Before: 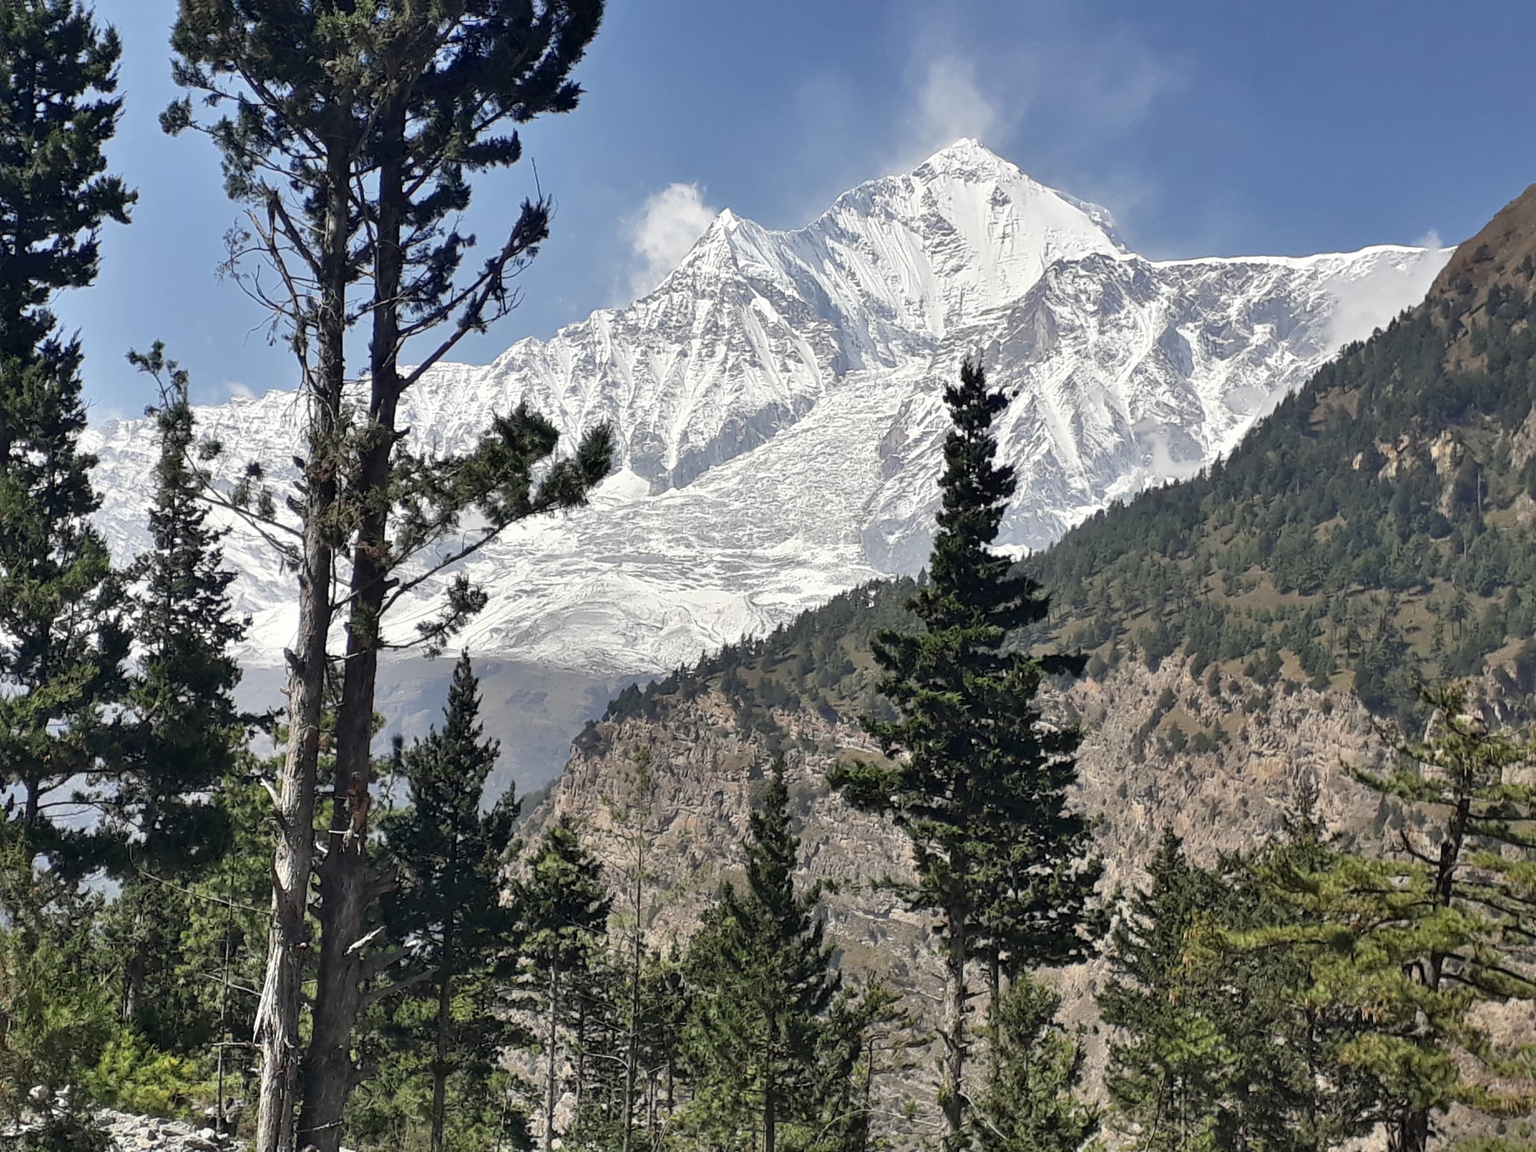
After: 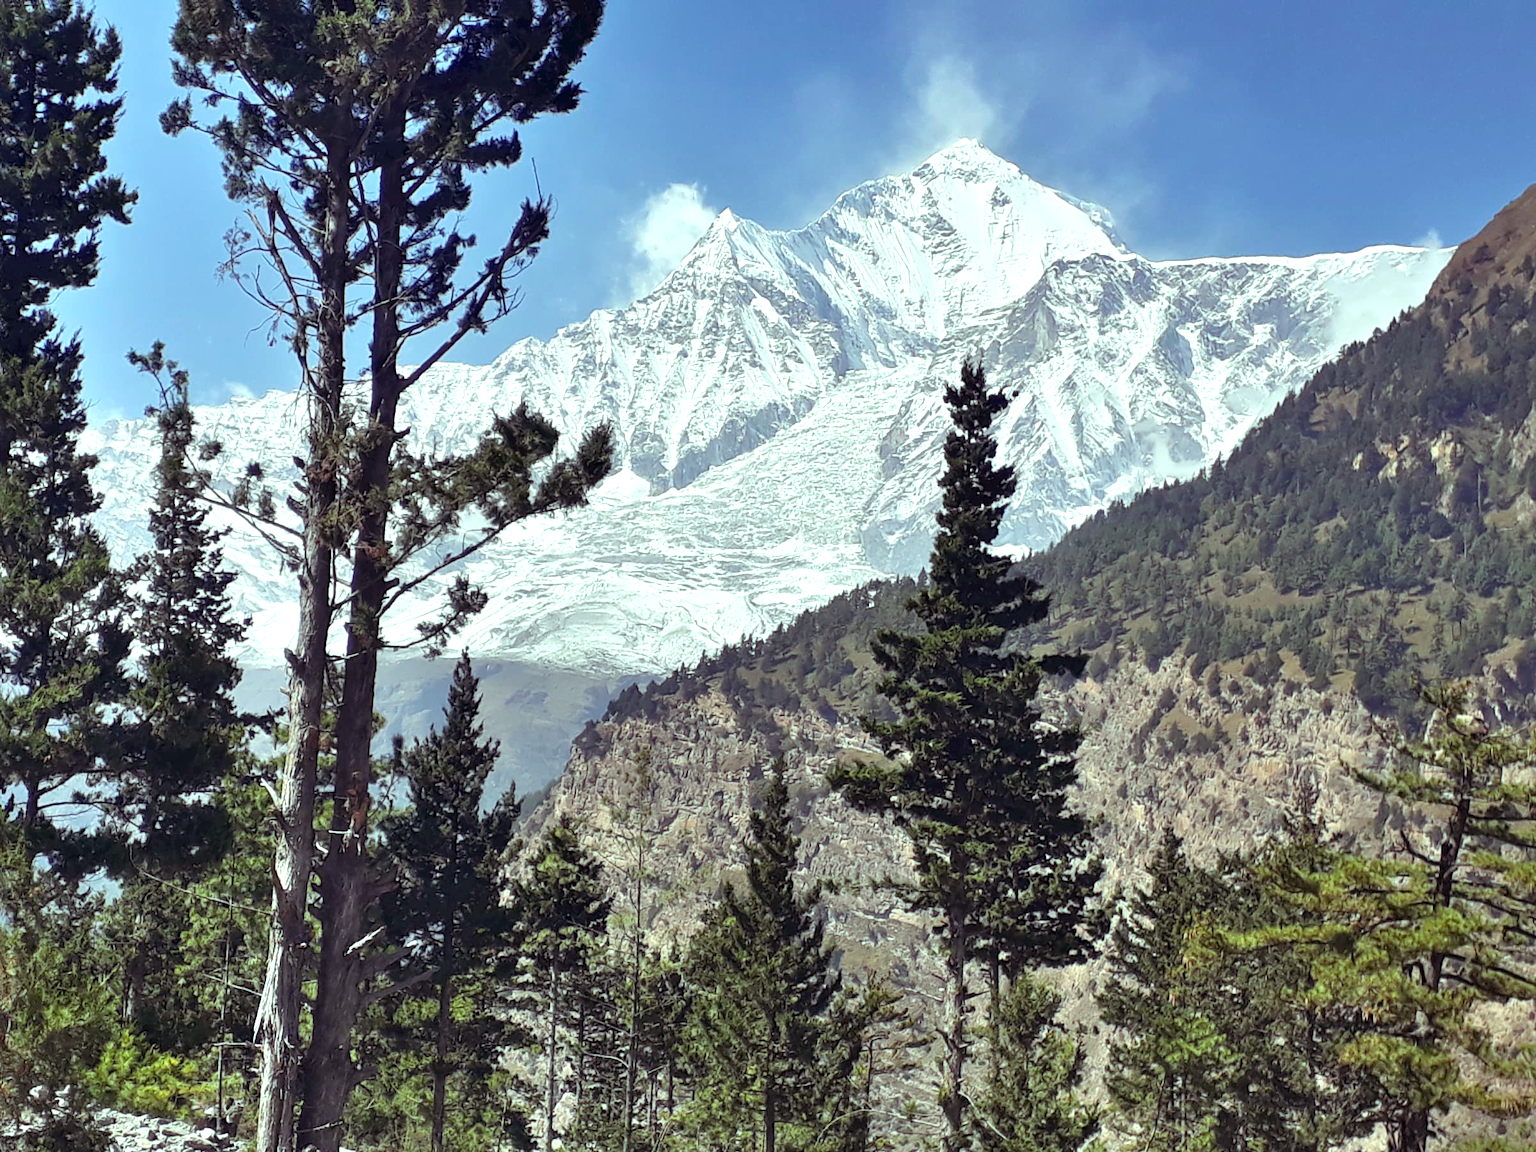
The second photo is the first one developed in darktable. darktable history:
exposure: exposure 0.207 EV, compensate highlight preservation false
color balance rgb: shadows lift › luminance 0.49%, shadows lift › chroma 6.83%, shadows lift › hue 300.29°, power › hue 208.98°, highlights gain › luminance 20.24%, highlights gain › chroma 2.73%, highlights gain › hue 173.85°, perceptual saturation grading › global saturation 18.05%
